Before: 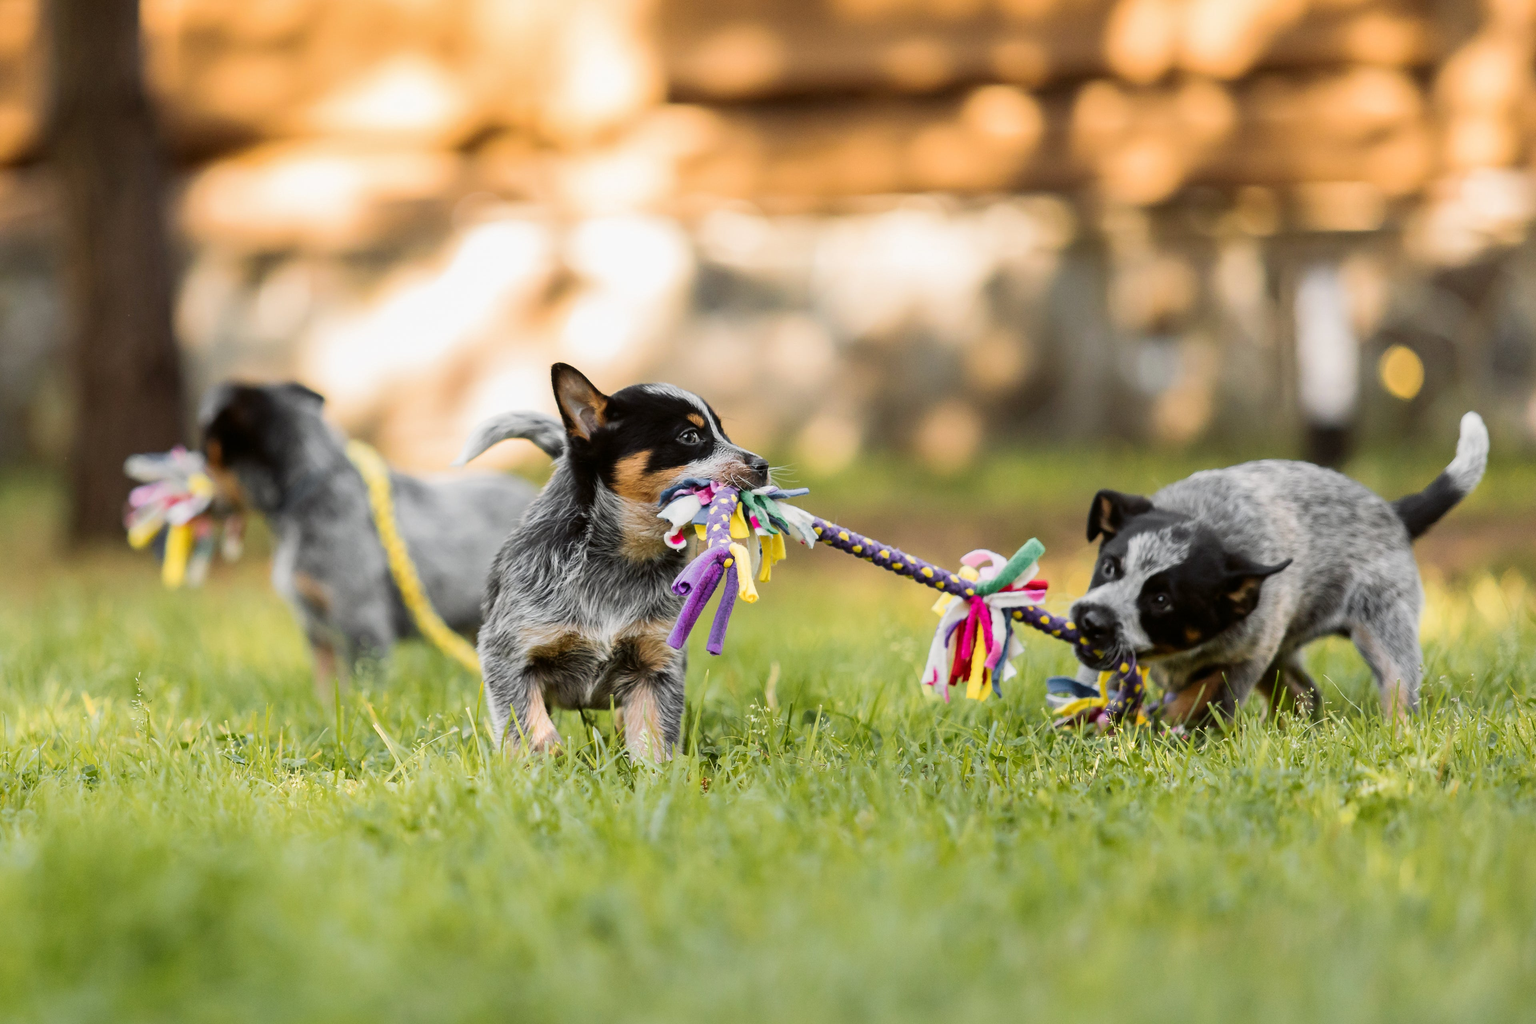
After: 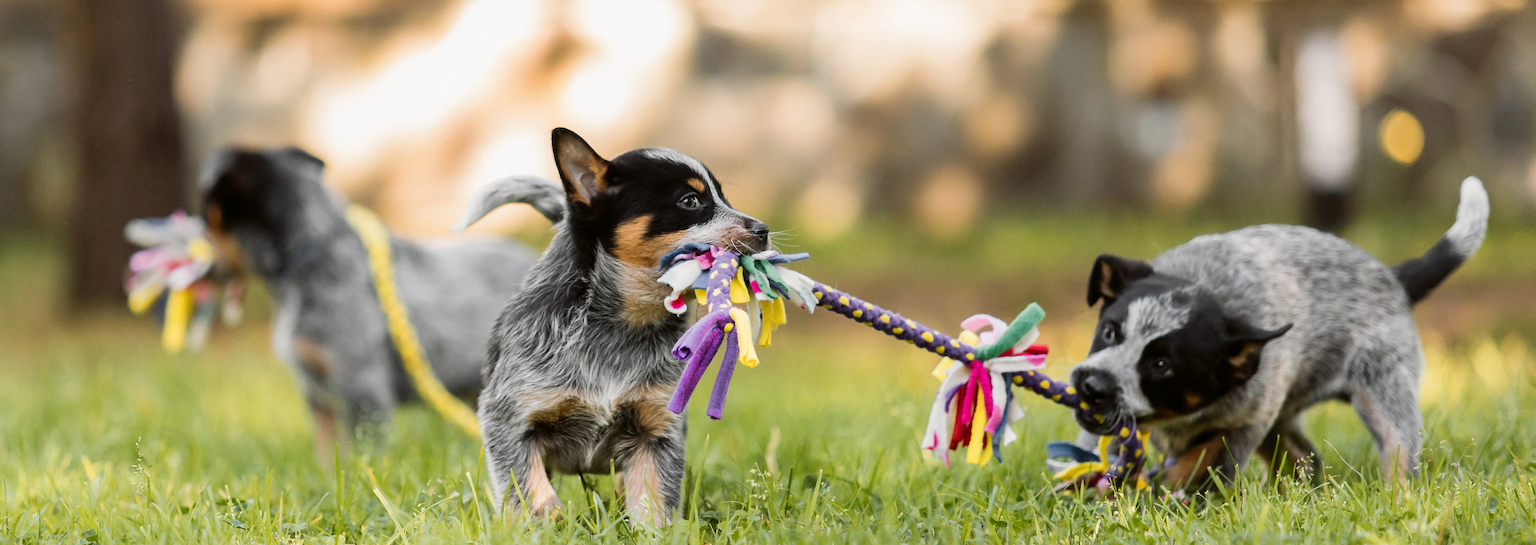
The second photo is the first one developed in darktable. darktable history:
crop and rotate: top 23.017%, bottom 23.672%
